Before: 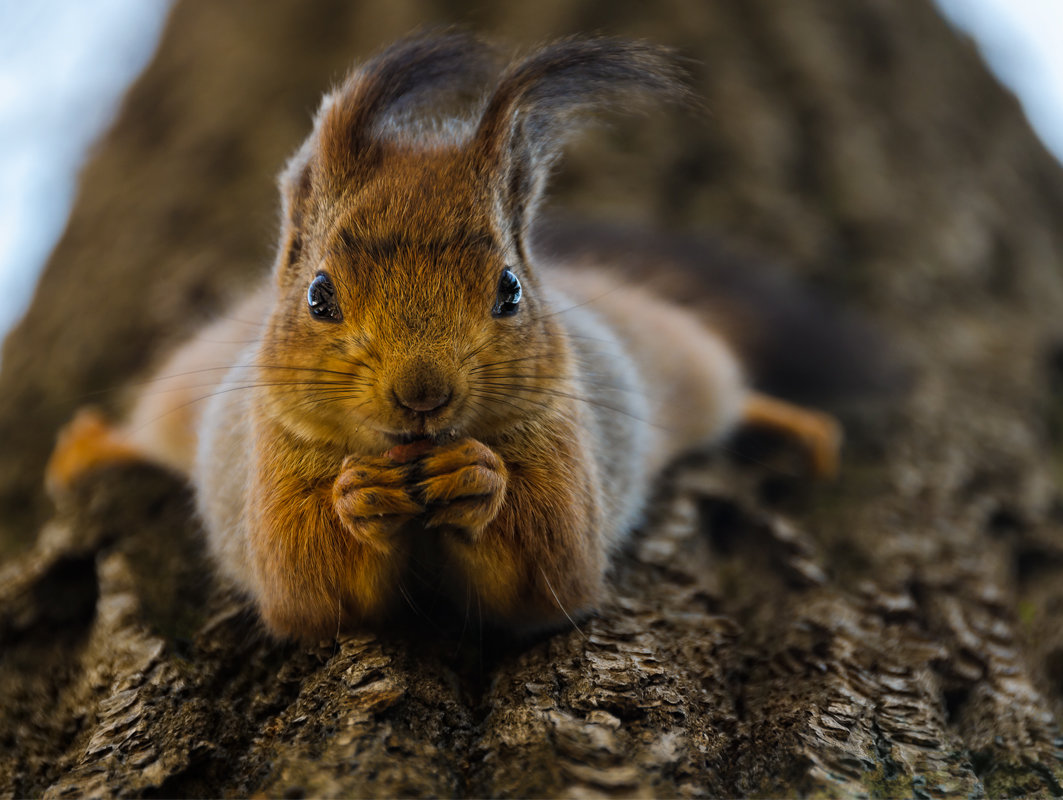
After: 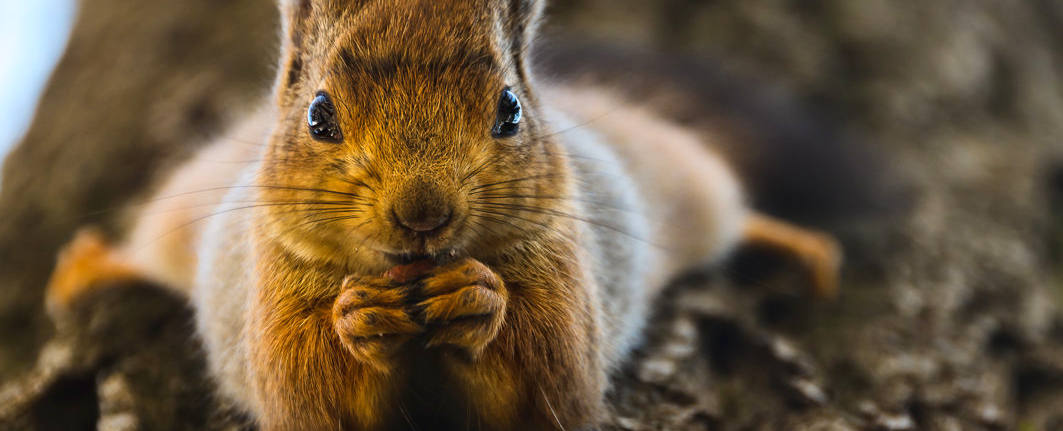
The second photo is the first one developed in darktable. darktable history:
tone curve: curves: ch0 [(0.003, 0.029) (0.202, 0.232) (0.46, 0.56) (0.611, 0.739) (0.843, 0.941) (1, 0.99)]; ch1 [(0, 0) (0.35, 0.356) (0.45, 0.453) (0.508, 0.515) (0.617, 0.601) (1, 1)]; ch2 [(0, 0) (0.456, 0.469) (0.5, 0.5) (0.556, 0.566) (0.635, 0.642) (1, 1)]
crop and rotate: top 22.611%, bottom 23.49%
